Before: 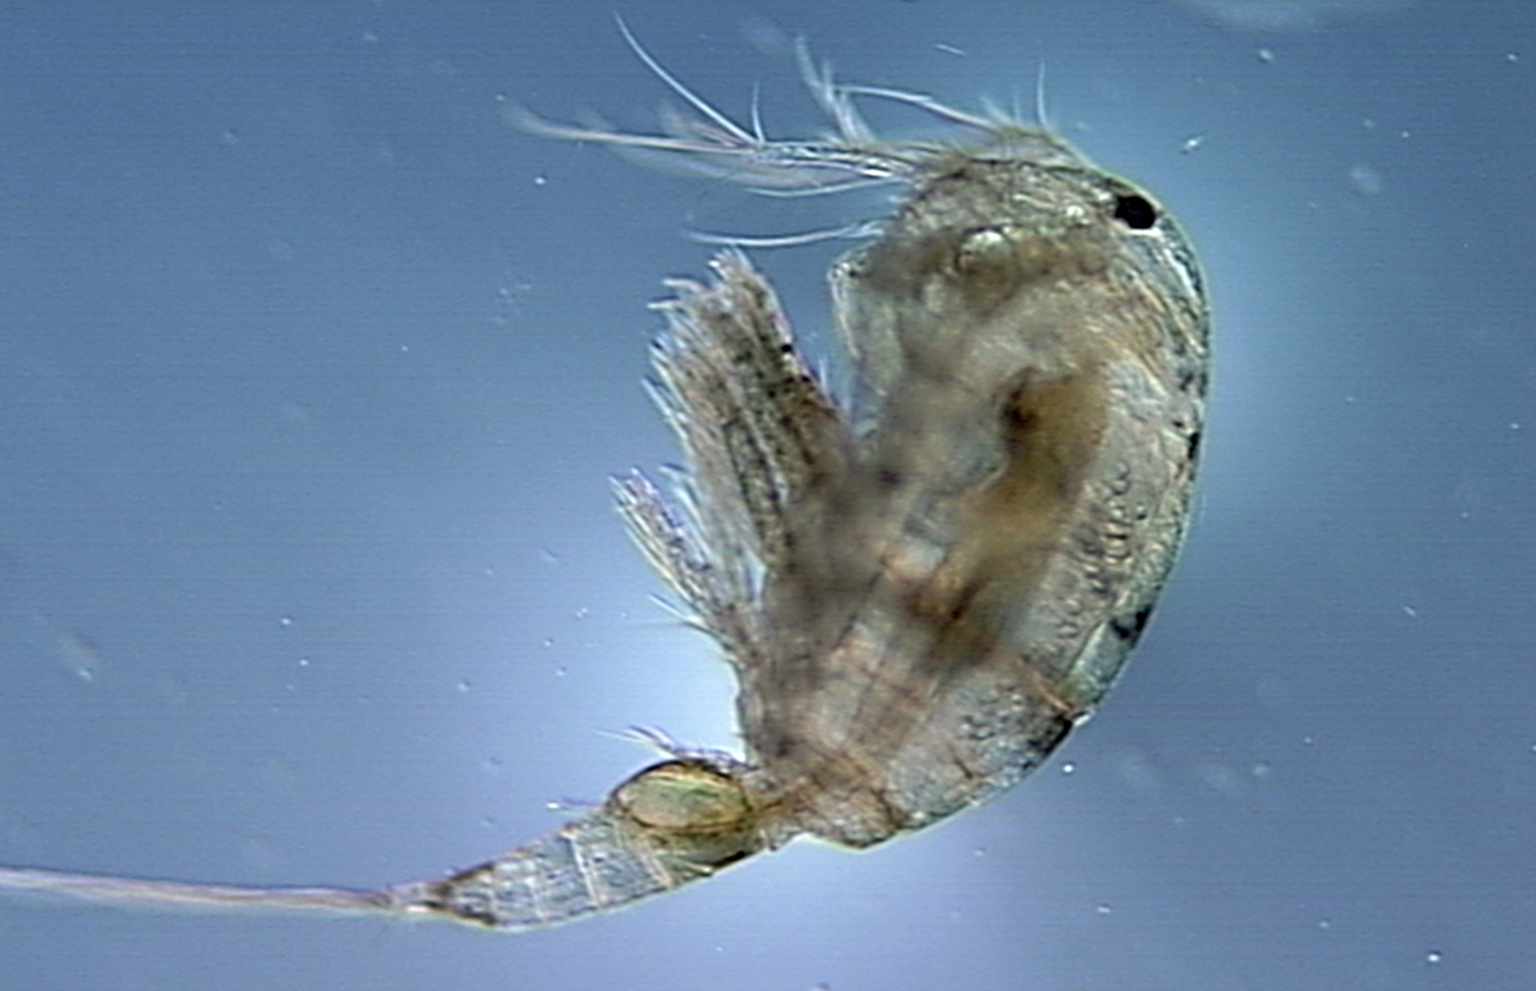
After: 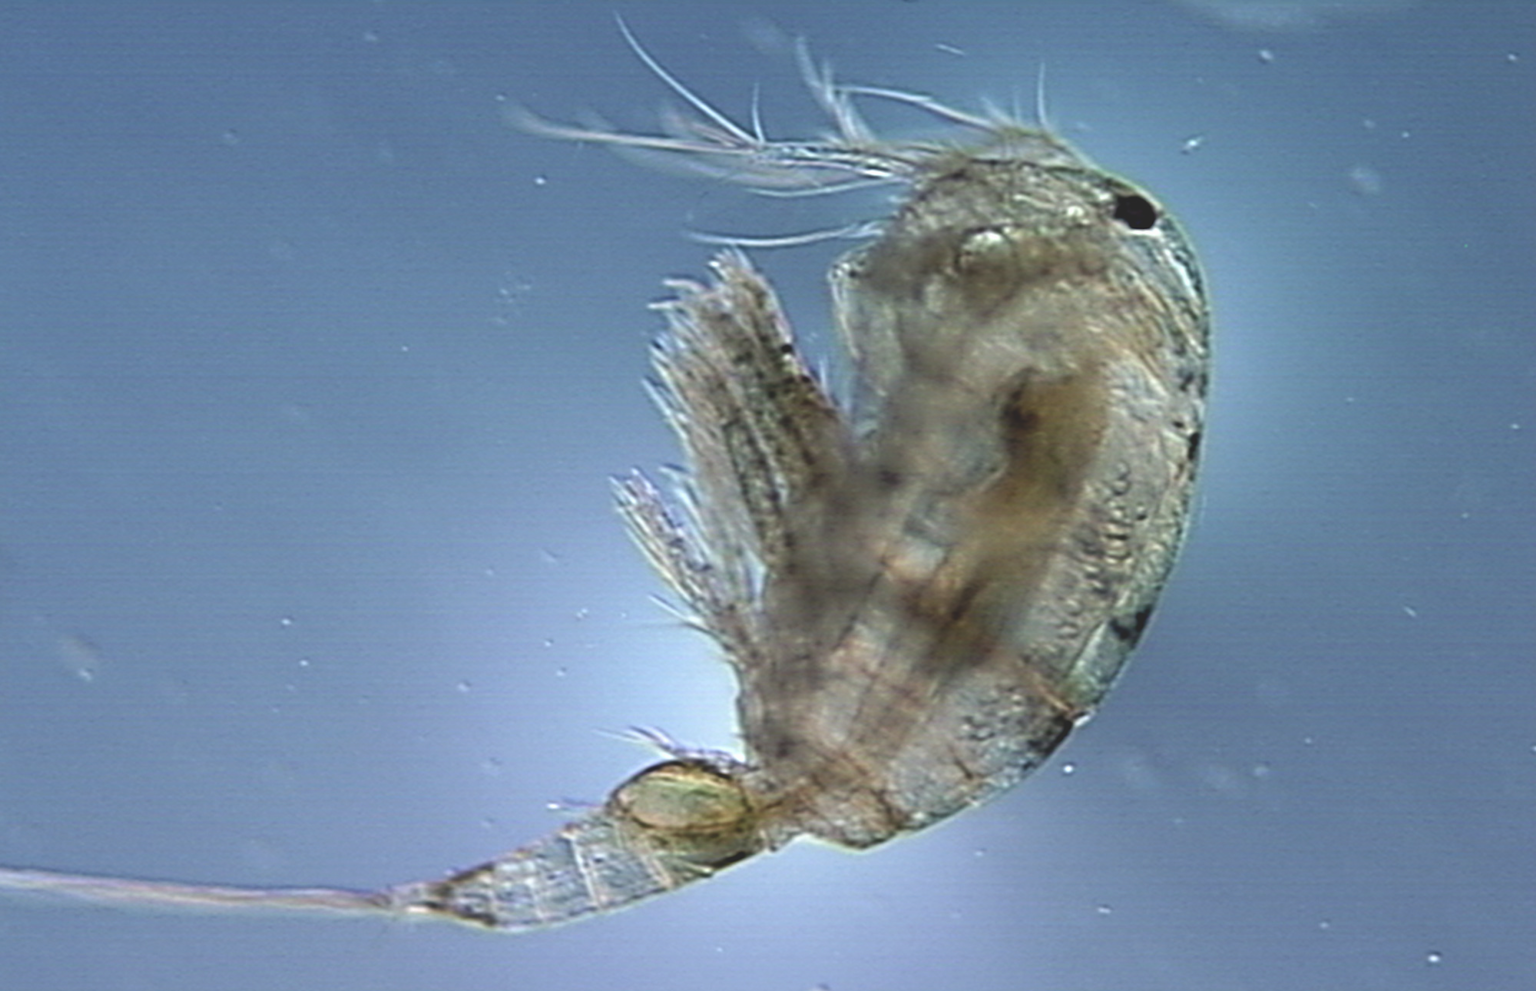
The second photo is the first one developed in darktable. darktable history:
exposure: black level correction -0.021, exposure -0.031 EV, compensate exposure bias true, compensate highlight preservation false
